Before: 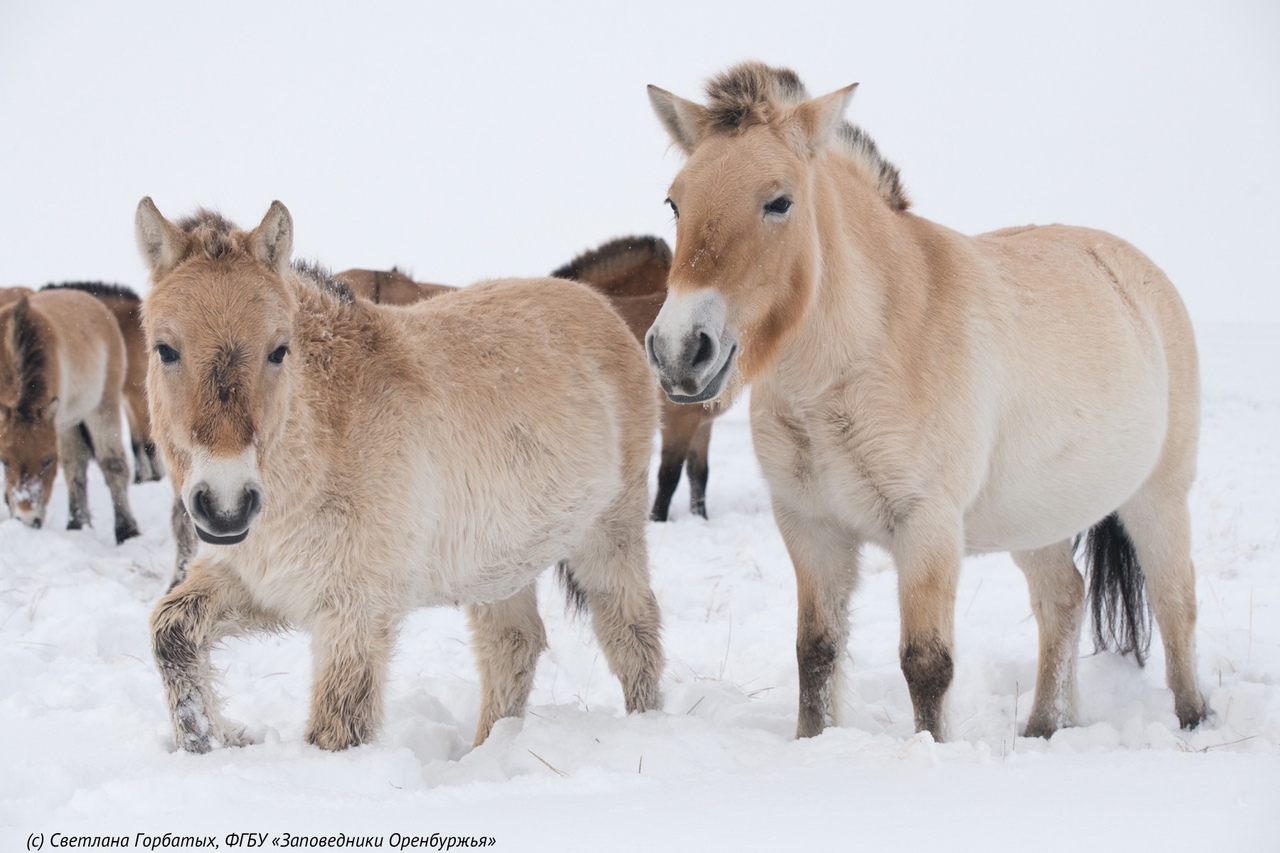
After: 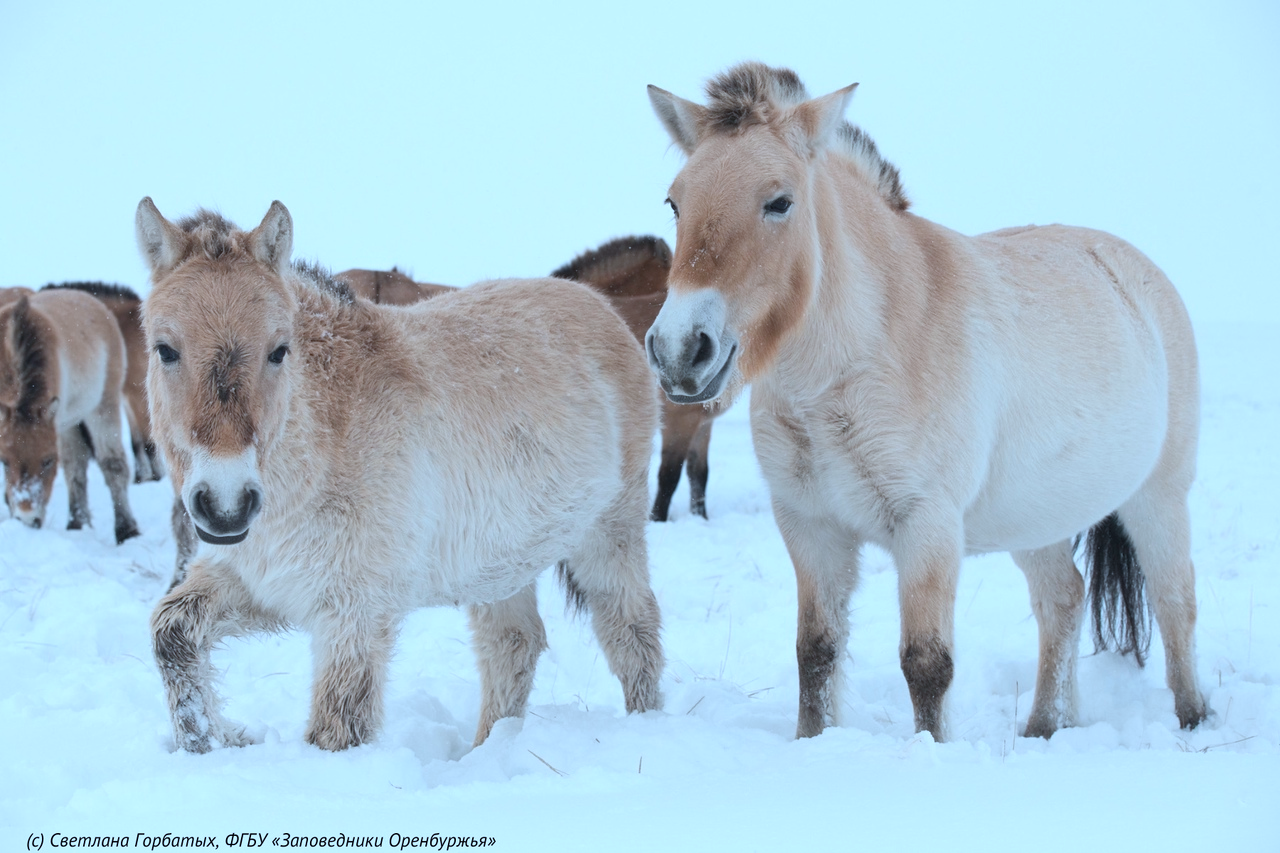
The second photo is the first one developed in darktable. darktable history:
color correction: highlights a* -9.83, highlights b* -21.85
